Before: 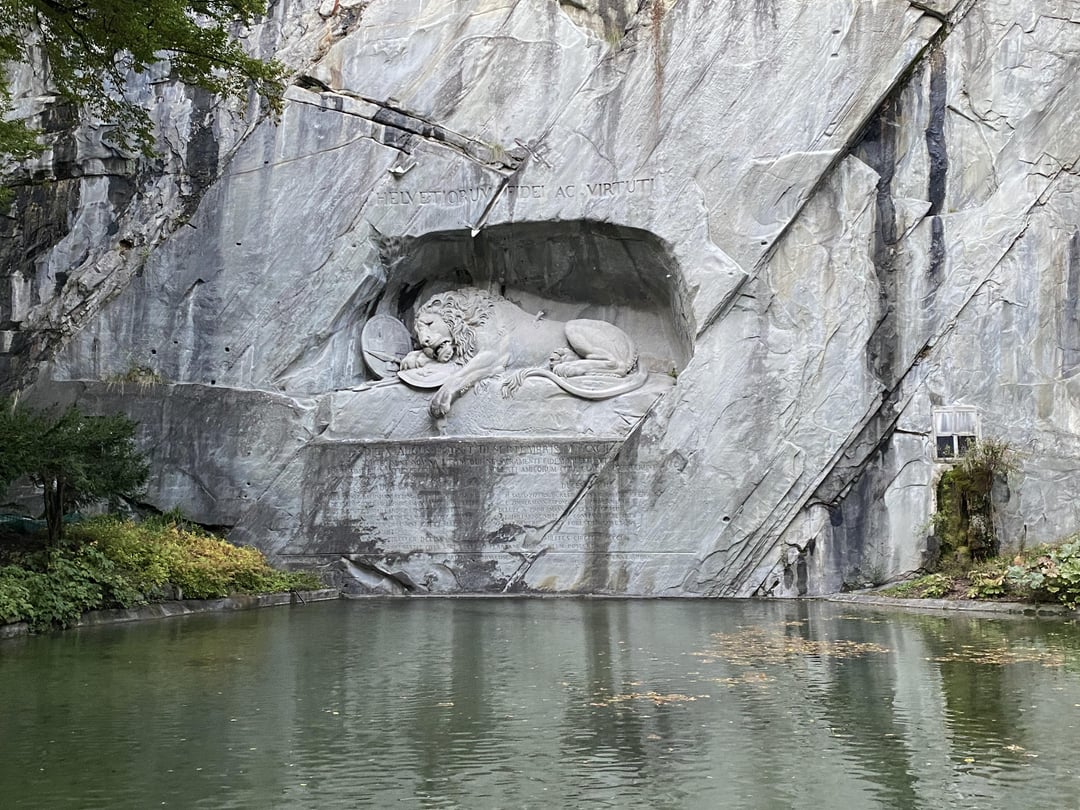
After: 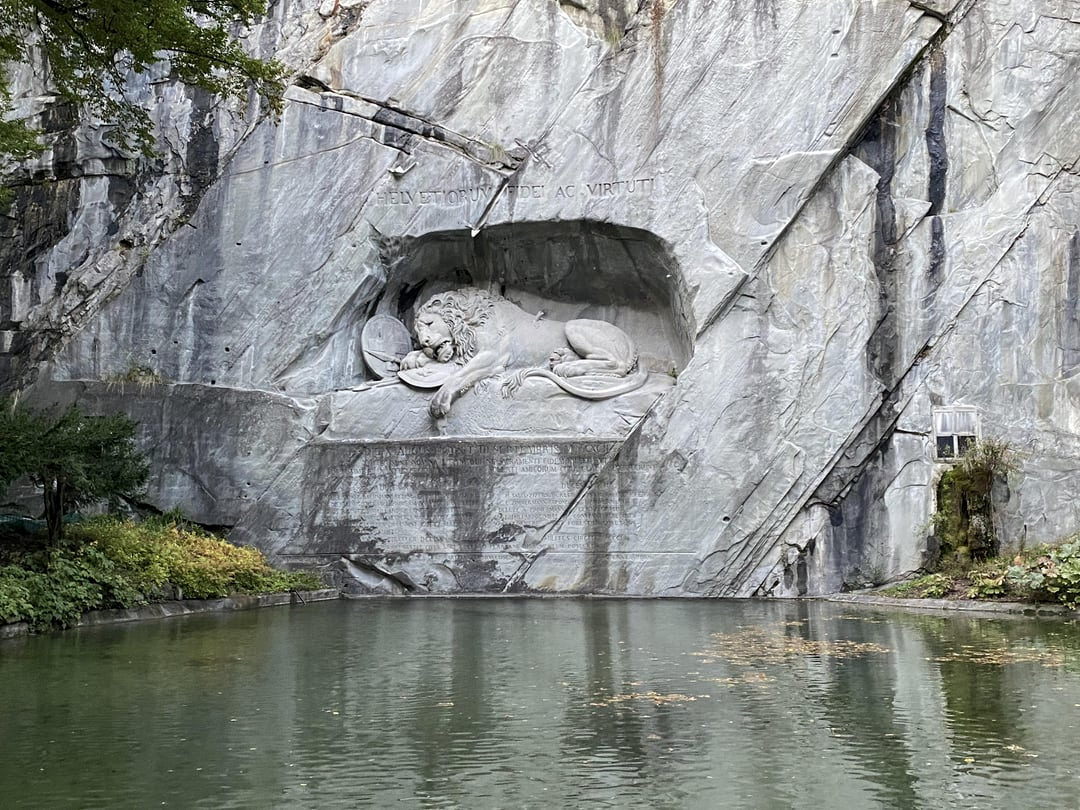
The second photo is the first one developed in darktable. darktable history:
local contrast: highlights 105%, shadows 103%, detail 120%, midtone range 0.2
